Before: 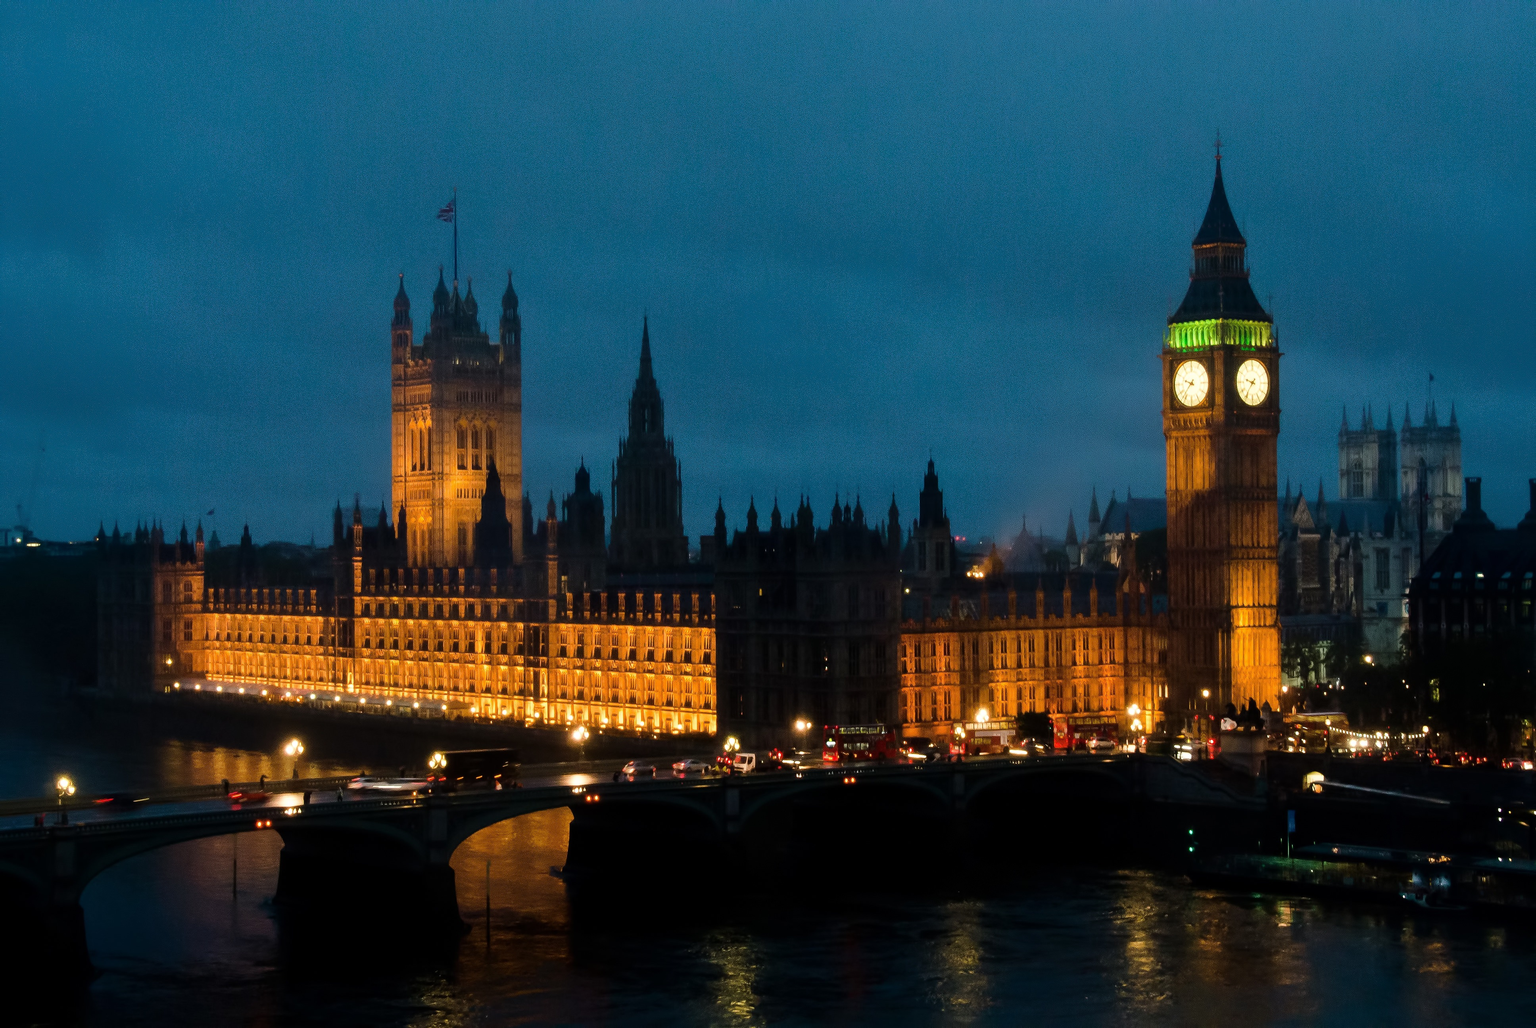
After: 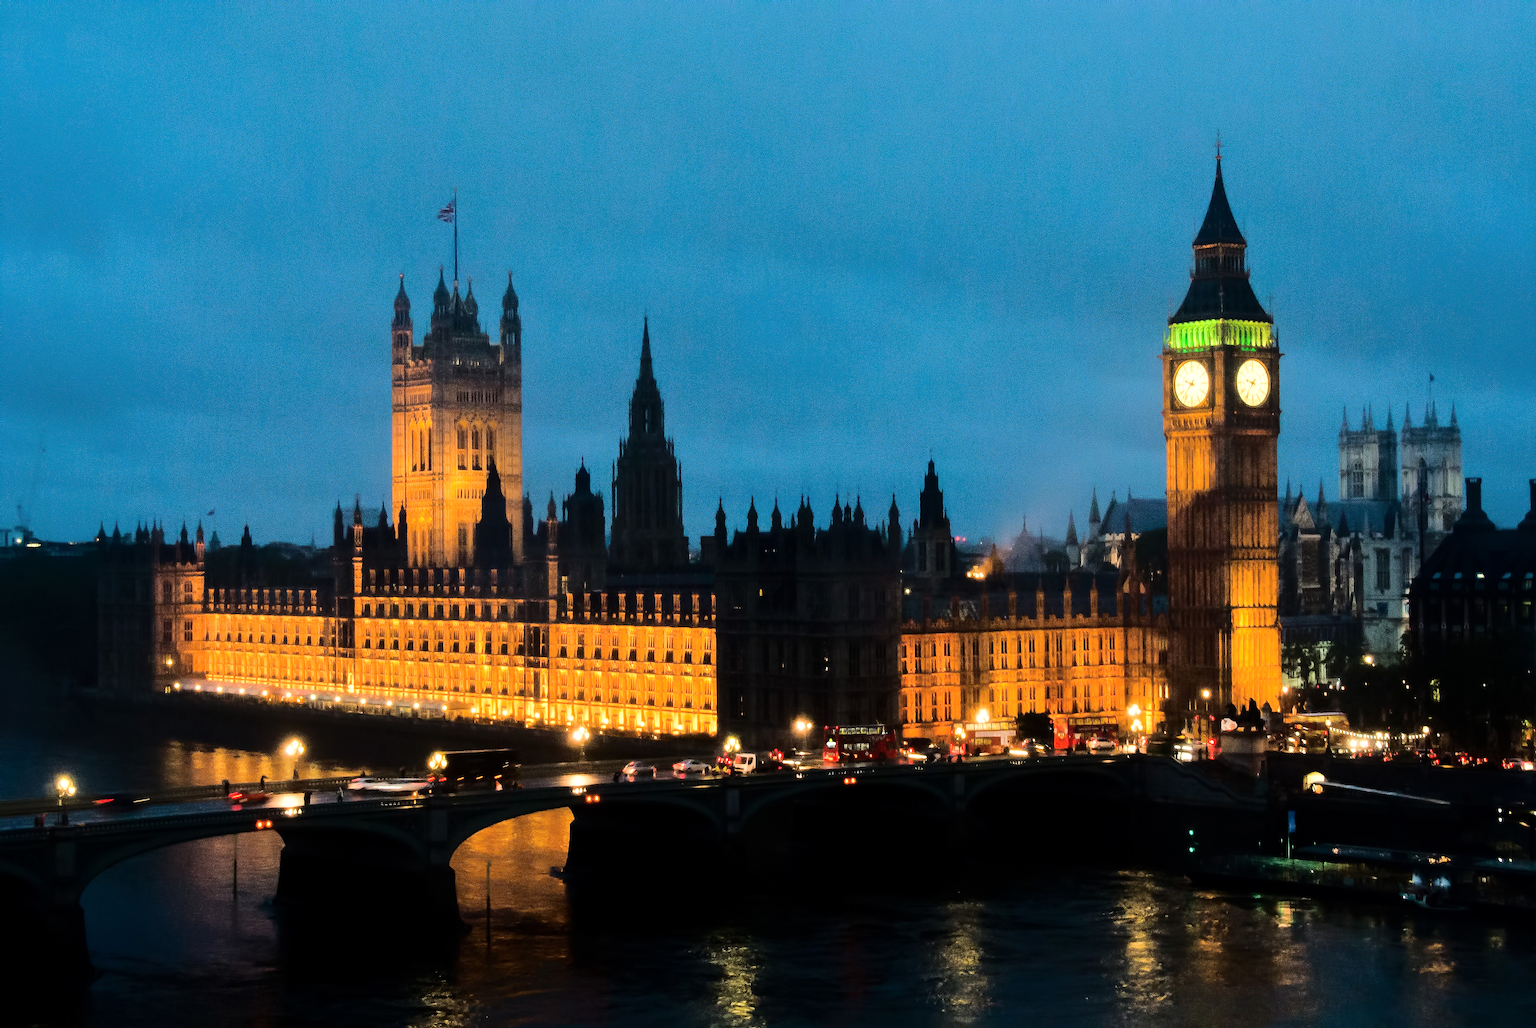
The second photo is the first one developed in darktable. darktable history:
tone equalizer: -7 EV 0.151 EV, -6 EV 0.598 EV, -5 EV 1.18 EV, -4 EV 1.3 EV, -3 EV 1.15 EV, -2 EV 0.6 EV, -1 EV 0.168 EV, edges refinement/feathering 500, mask exposure compensation -1.57 EV, preserve details no
